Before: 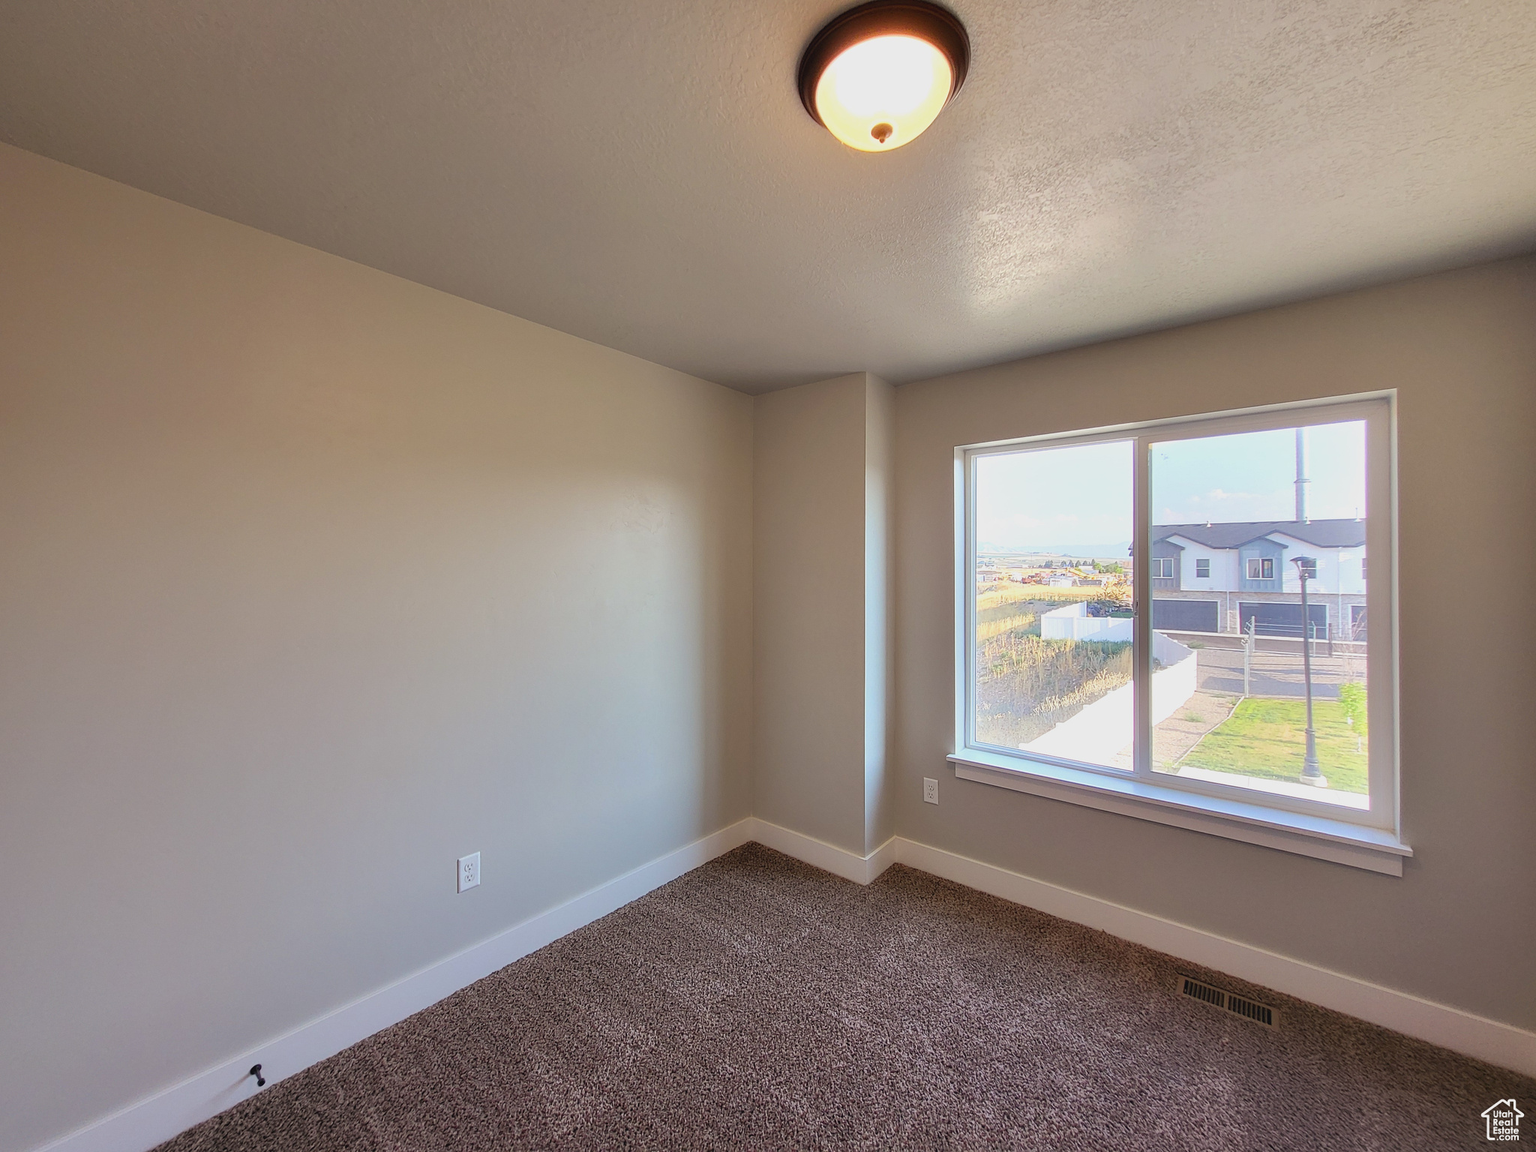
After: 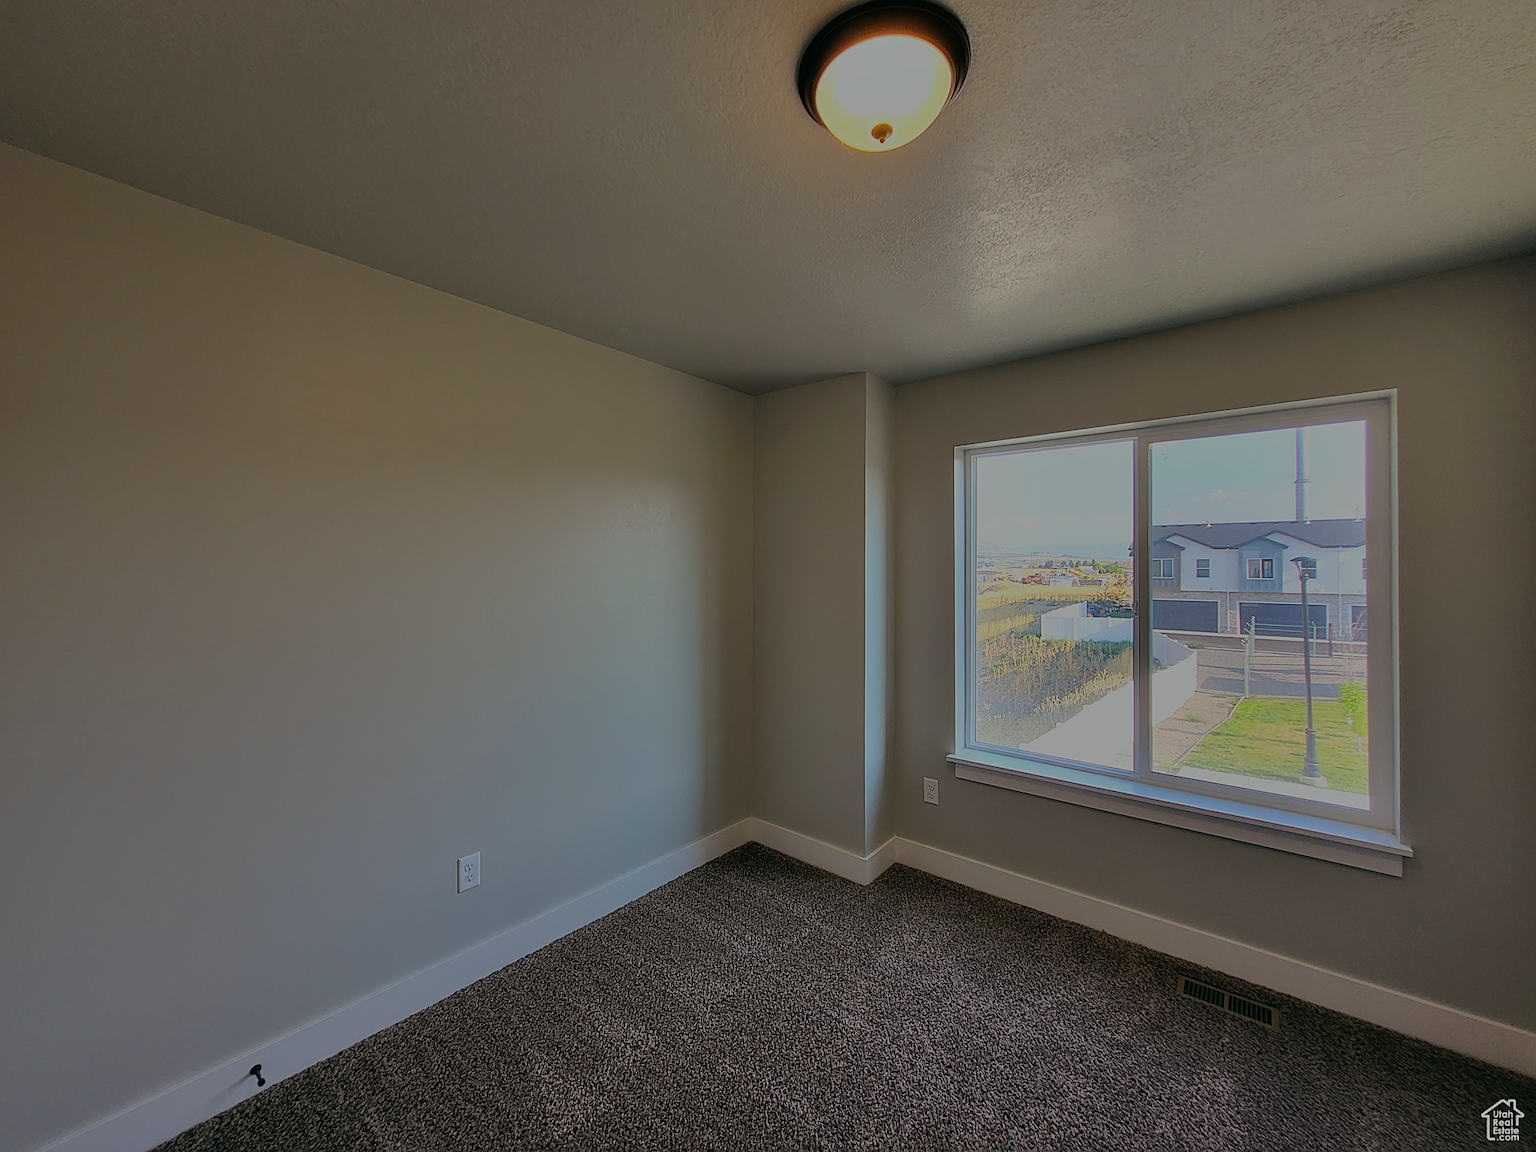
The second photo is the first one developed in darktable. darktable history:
sharpen: on, module defaults
exposure: black level correction -0.015, exposure -0.524 EV, compensate exposure bias true, compensate highlight preservation false
shadows and highlights: shadows 30.95, highlights 0.319, soften with gaussian
filmic rgb: black relative exposure -7.32 EV, white relative exposure 5.07 EV, hardness 3.21, color science v6 (2022)
color balance rgb: global offset › luminance -0.334%, global offset › chroma 0.113%, global offset › hue 163.7°, linear chroma grading › global chroma 8.809%, perceptual saturation grading › global saturation 10.571%
